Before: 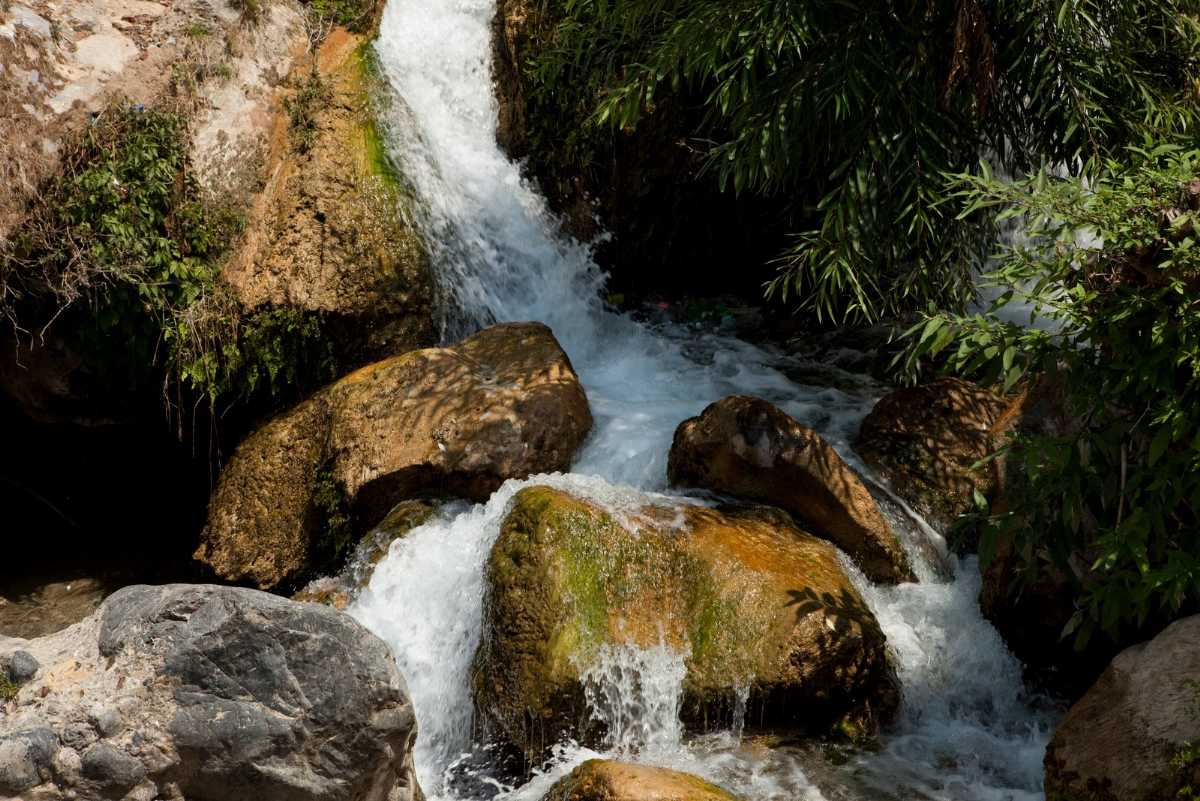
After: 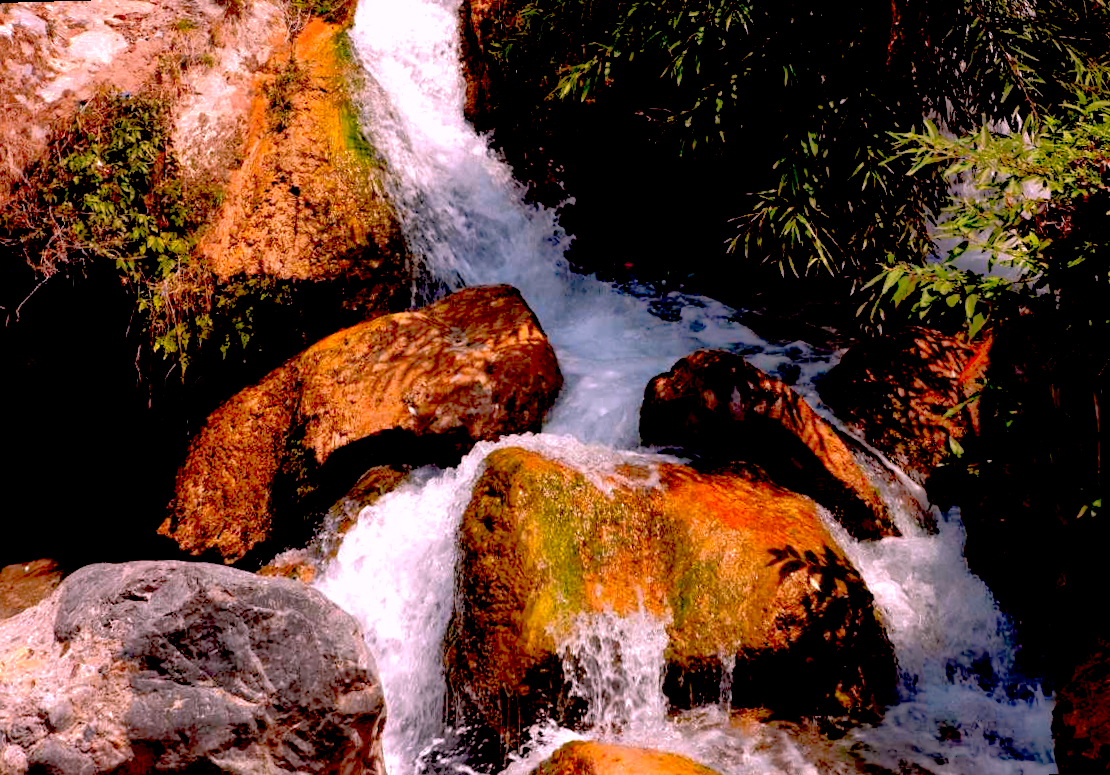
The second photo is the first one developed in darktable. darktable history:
rotate and perspective: rotation -1.68°, lens shift (vertical) -0.146, crop left 0.049, crop right 0.912, crop top 0.032, crop bottom 0.96
exposure: black level correction 0.031, exposure 0.304 EV, compensate highlight preservation false
shadows and highlights: on, module defaults
color zones: curves: ch0 [(0.224, 0.526) (0.75, 0.5)]; ch1 [(0.055, 0.526) (0.224, 0.761) (0.377, 0.526) (0.75, 0.5)]
white balance: red 1.188, blue 1.11
